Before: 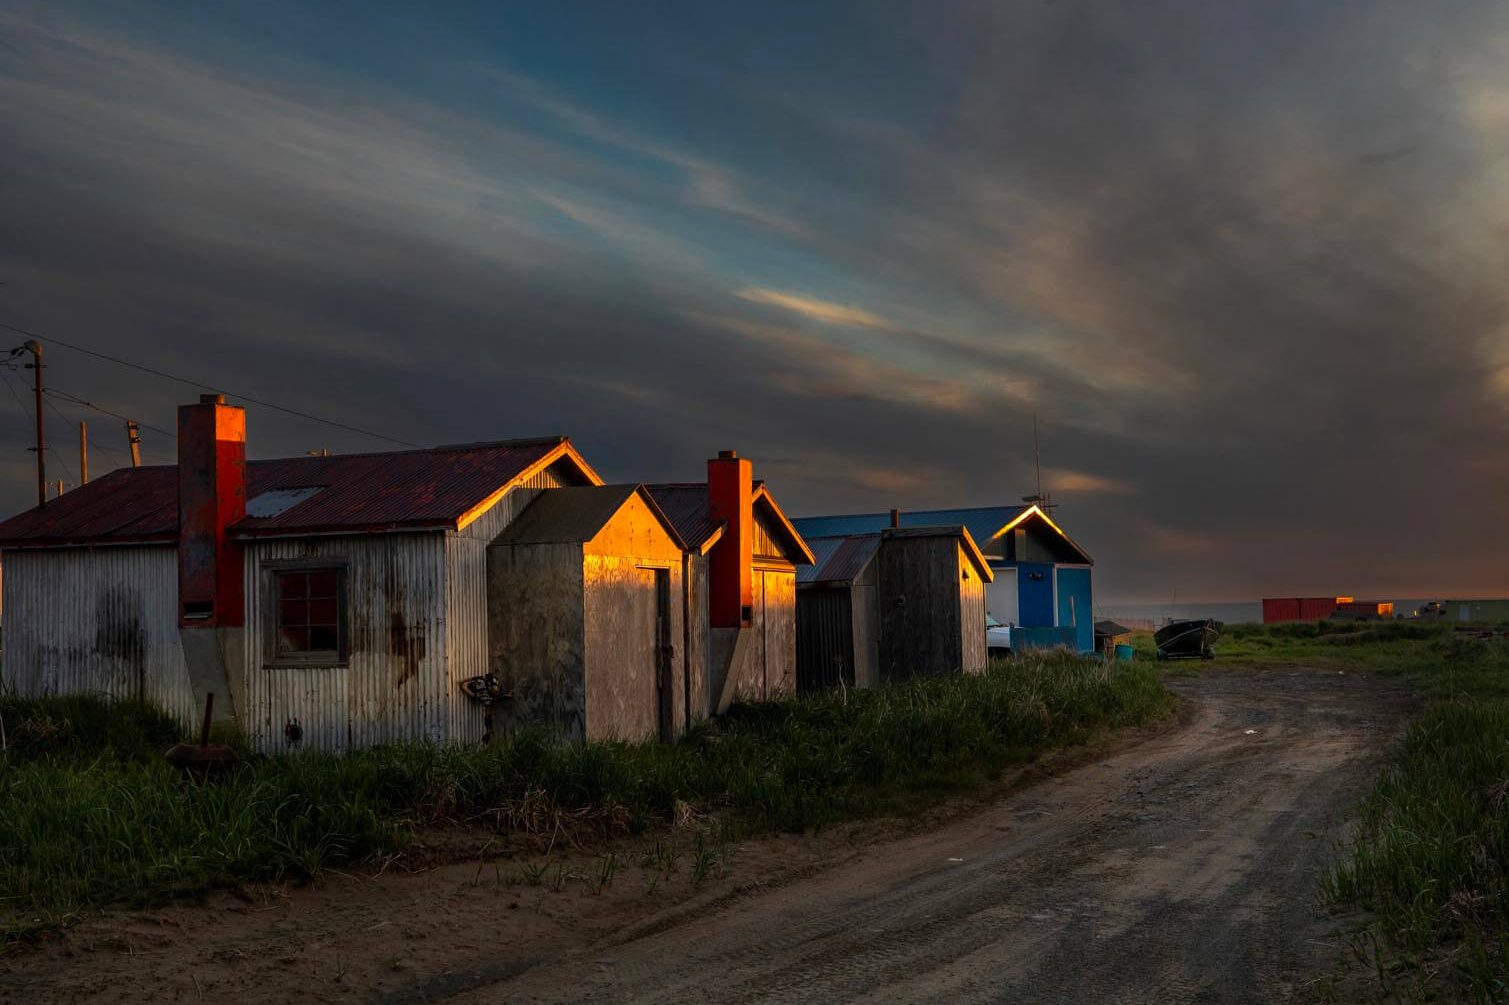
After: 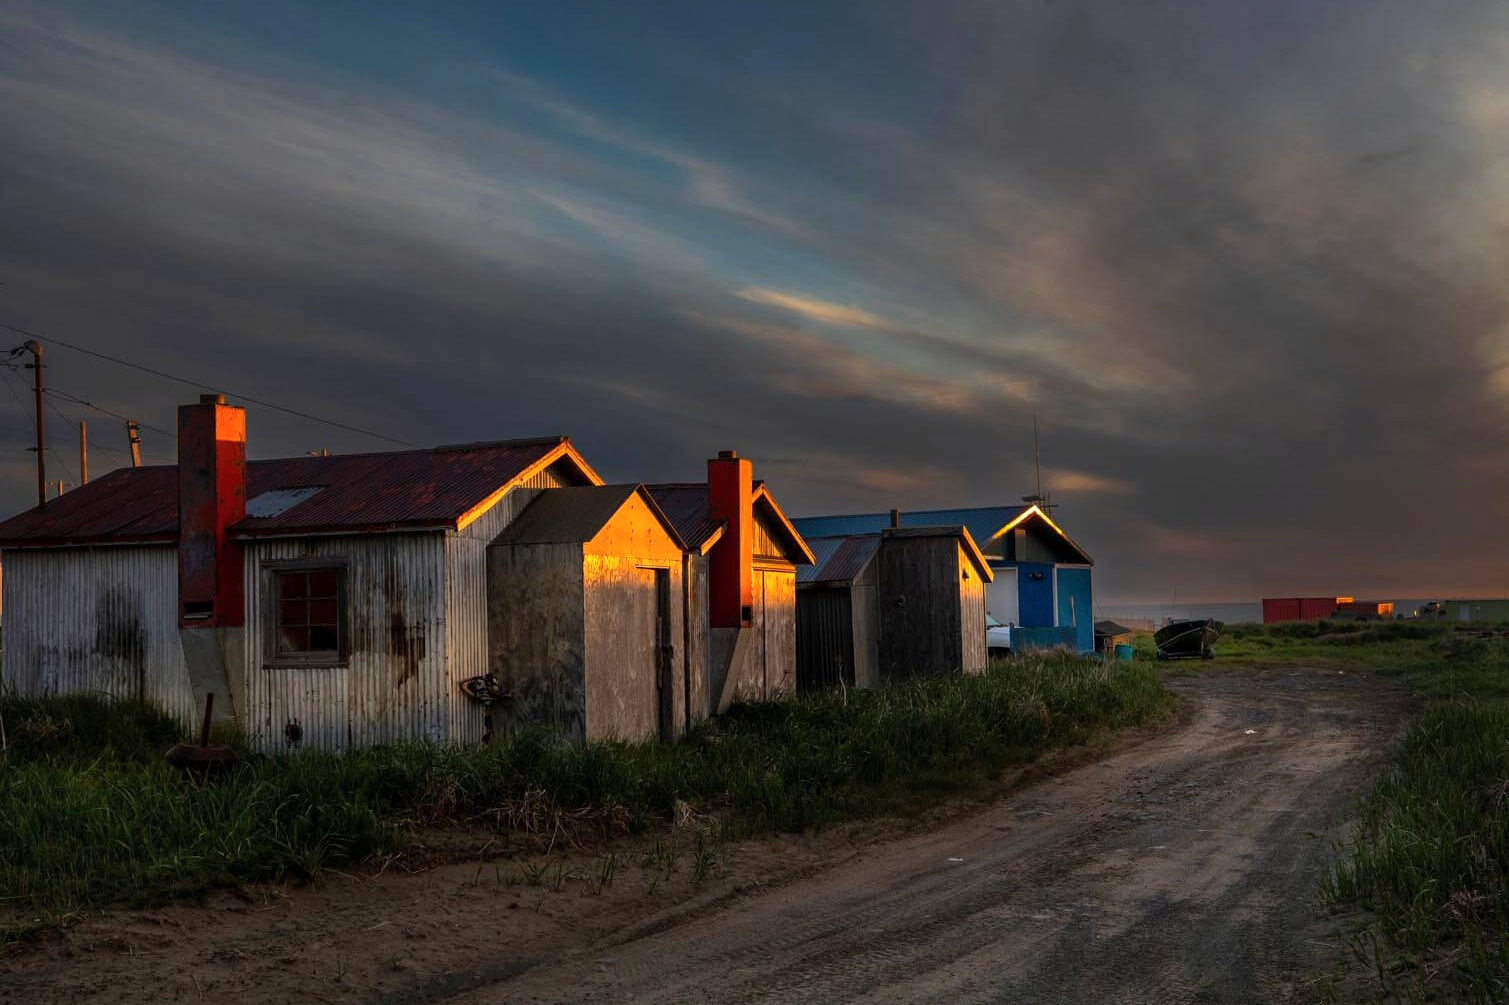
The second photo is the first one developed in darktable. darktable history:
shadows and highlights: radius 337.17, shadows 29.01, soften with gaussian
white balance: red 1.004, blue 1.024
